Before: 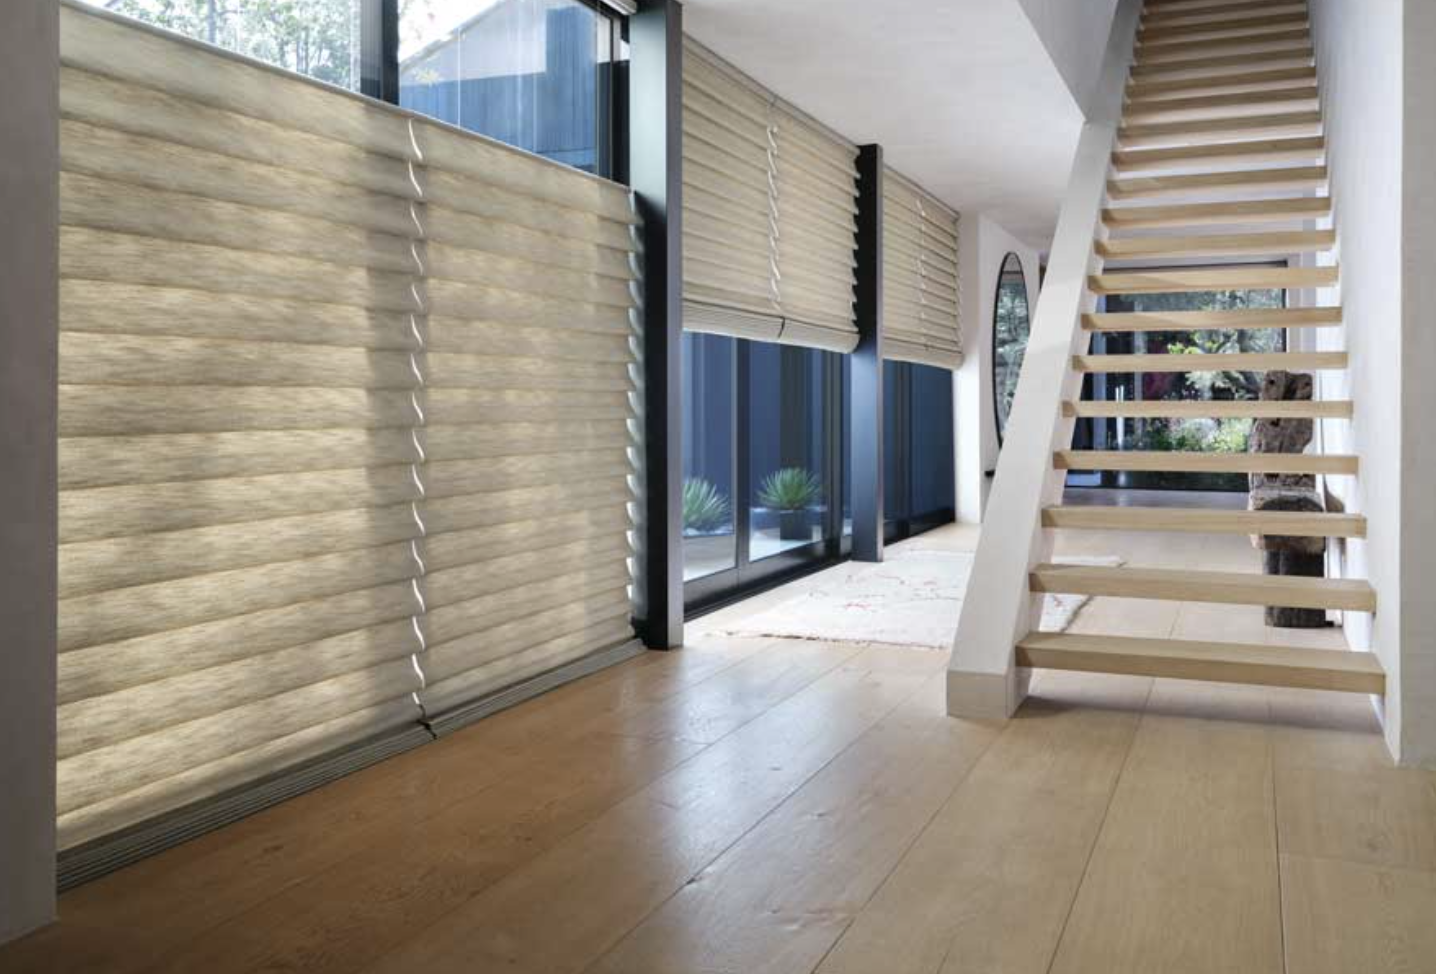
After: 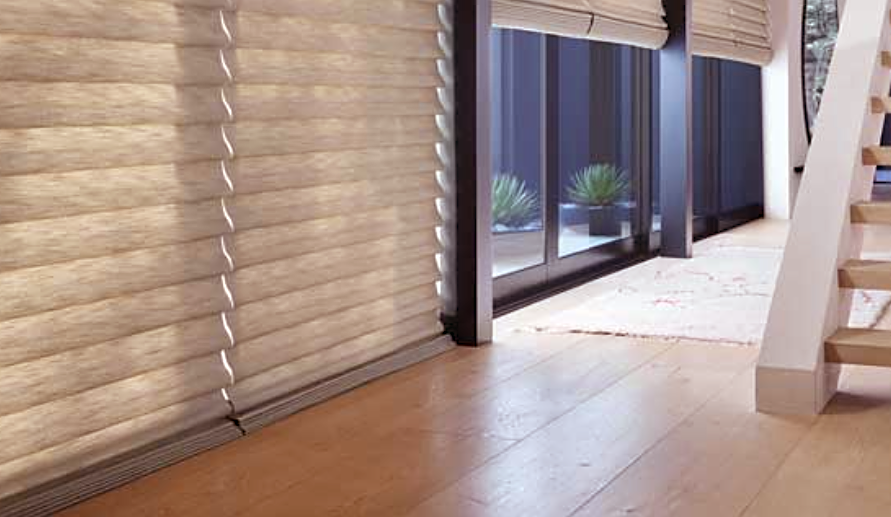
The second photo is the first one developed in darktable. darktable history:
sharpen: on, module defaults
crop: left 13.312%, top 31.28%, right 24.627%, bottom 15.582%
rgb levels: mode RGB, independent channels, levels [[0, 0.474, 1], [0, 0.5, 1], [0, 0.5, 1]]
